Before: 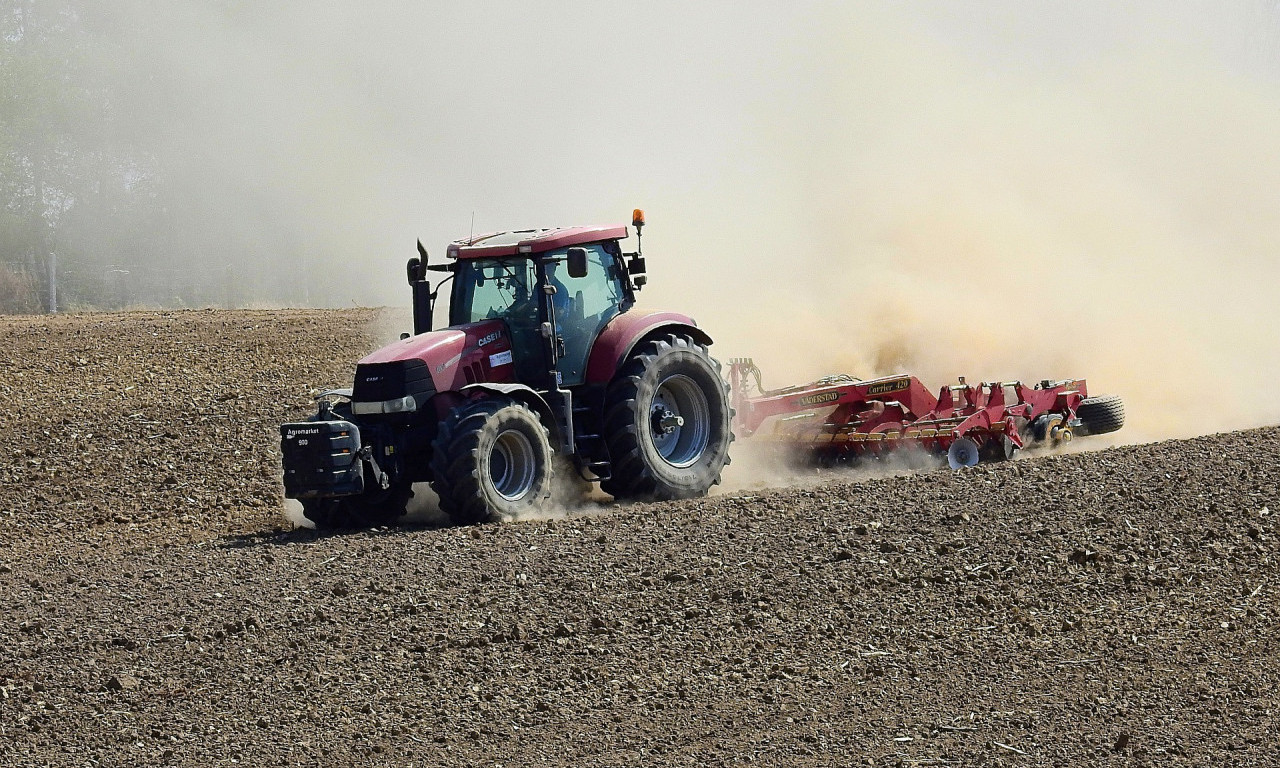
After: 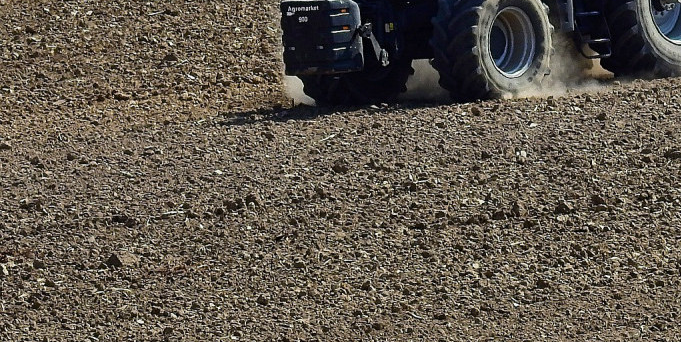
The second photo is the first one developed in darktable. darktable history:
contrast brightness saturation: contrast 0.044, saturation 0.072
crop and rotate: top 55.205%, right 46.733%, bottom 0.229%
